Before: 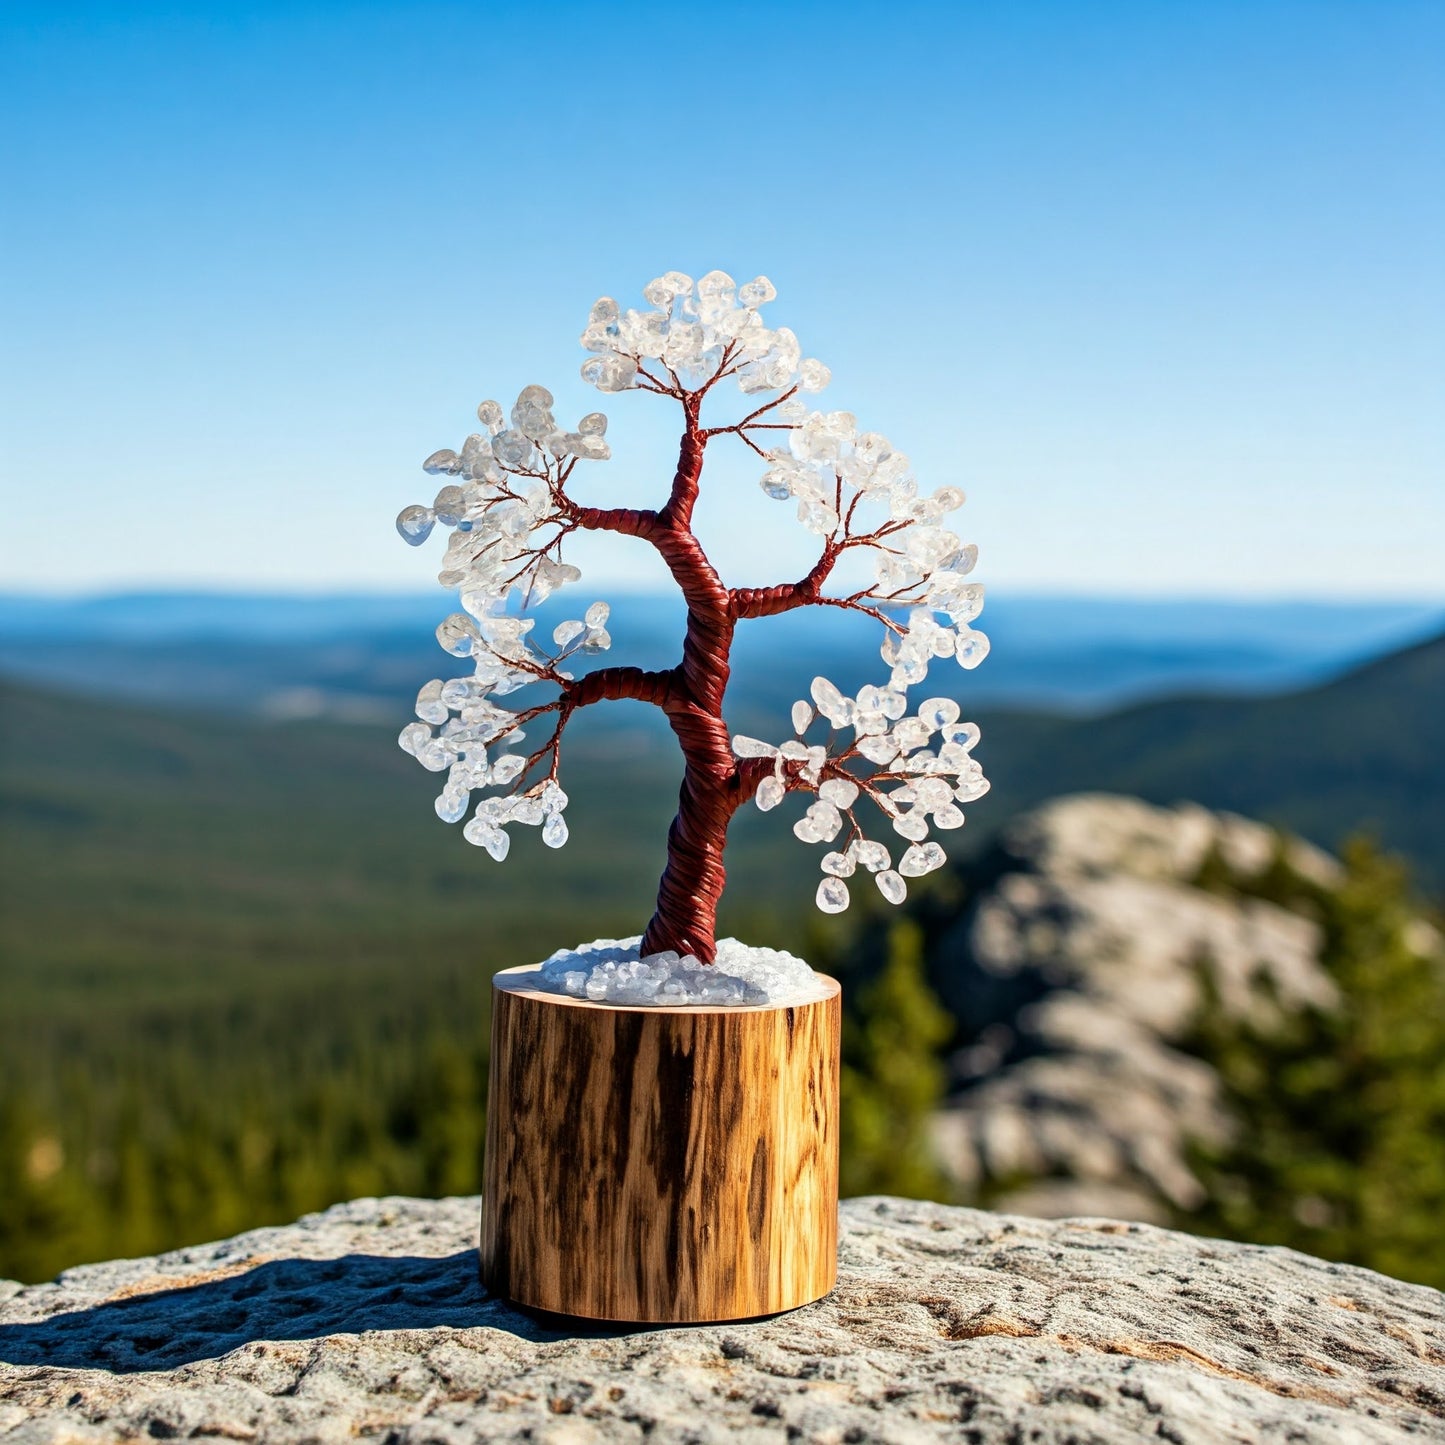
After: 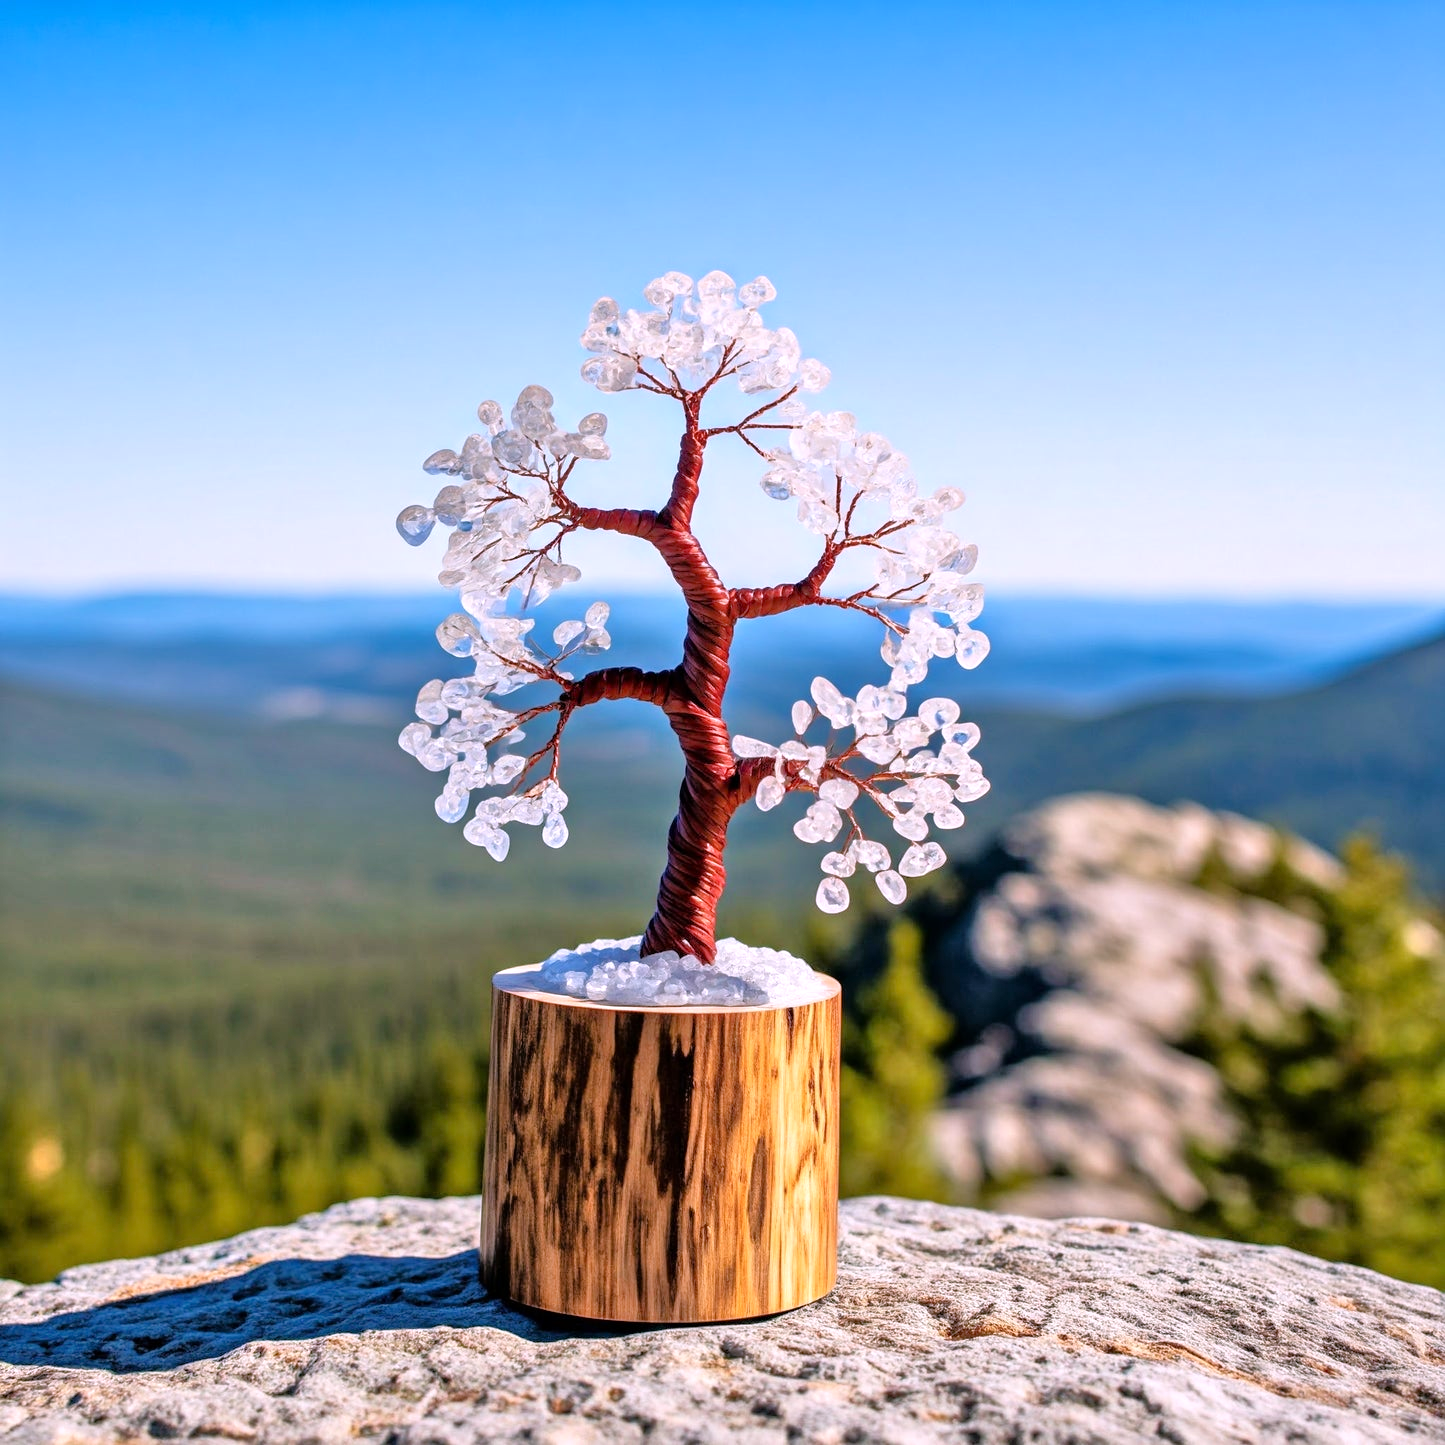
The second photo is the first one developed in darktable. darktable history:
white balance: red 1.066, blue 1.119
tone equalizer: -7 EV 0.15 EV, -6 EV 0.6 EV, -5 EV 1.15 EV, -4 EV 1.33 EV, -3 EV 1.15 EV, -2 EV 0.6 EV, -1 EV 0.15 EV, mask exposure compensation -0.5 EV
